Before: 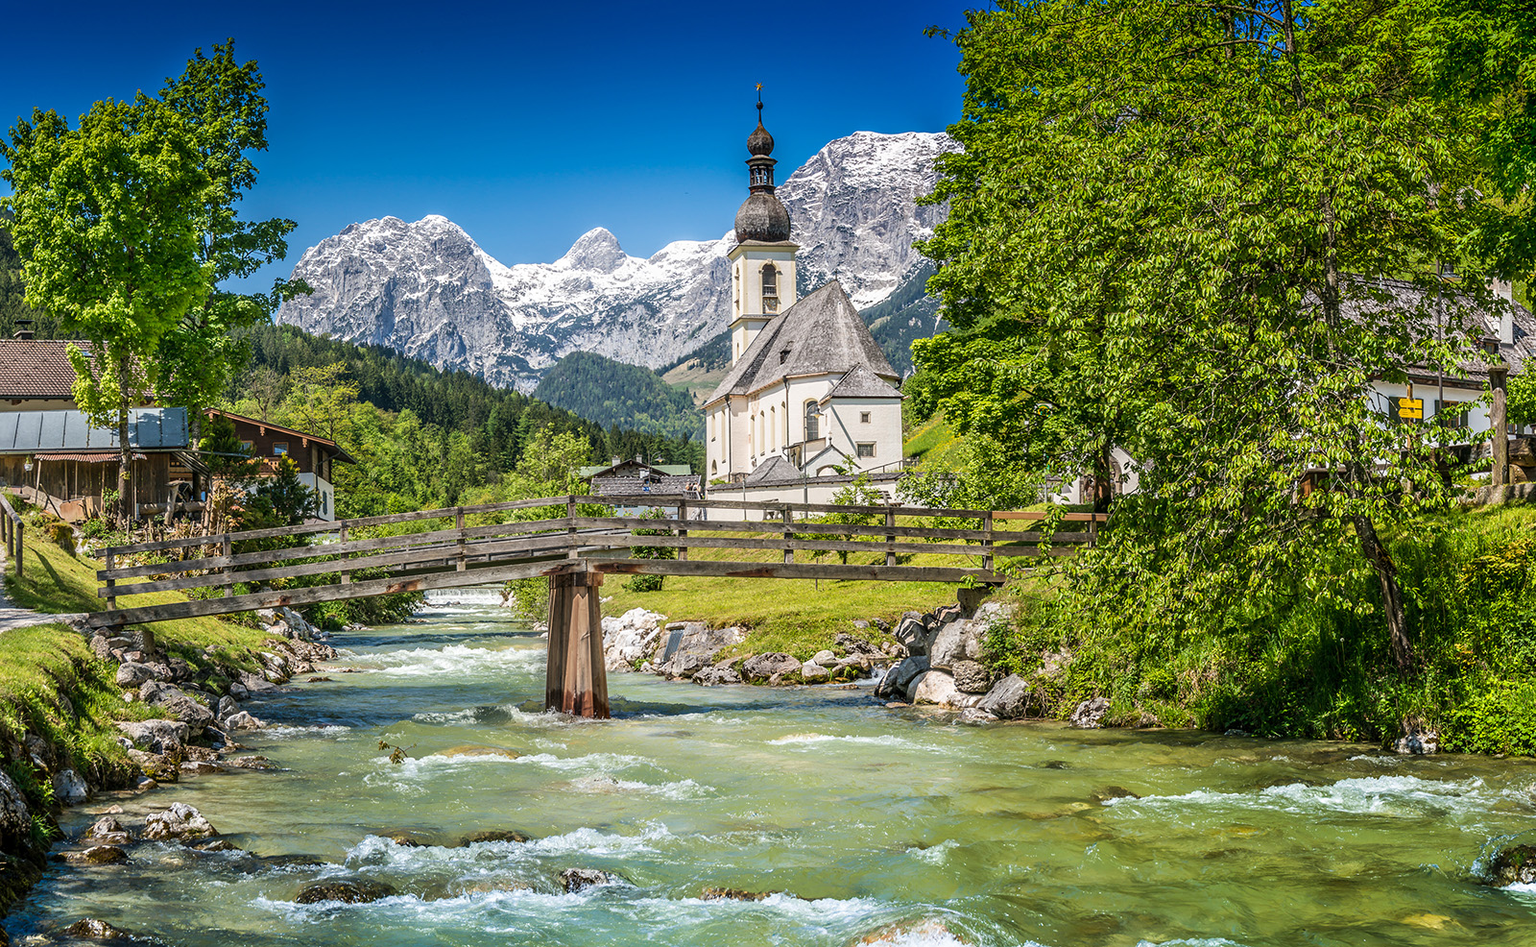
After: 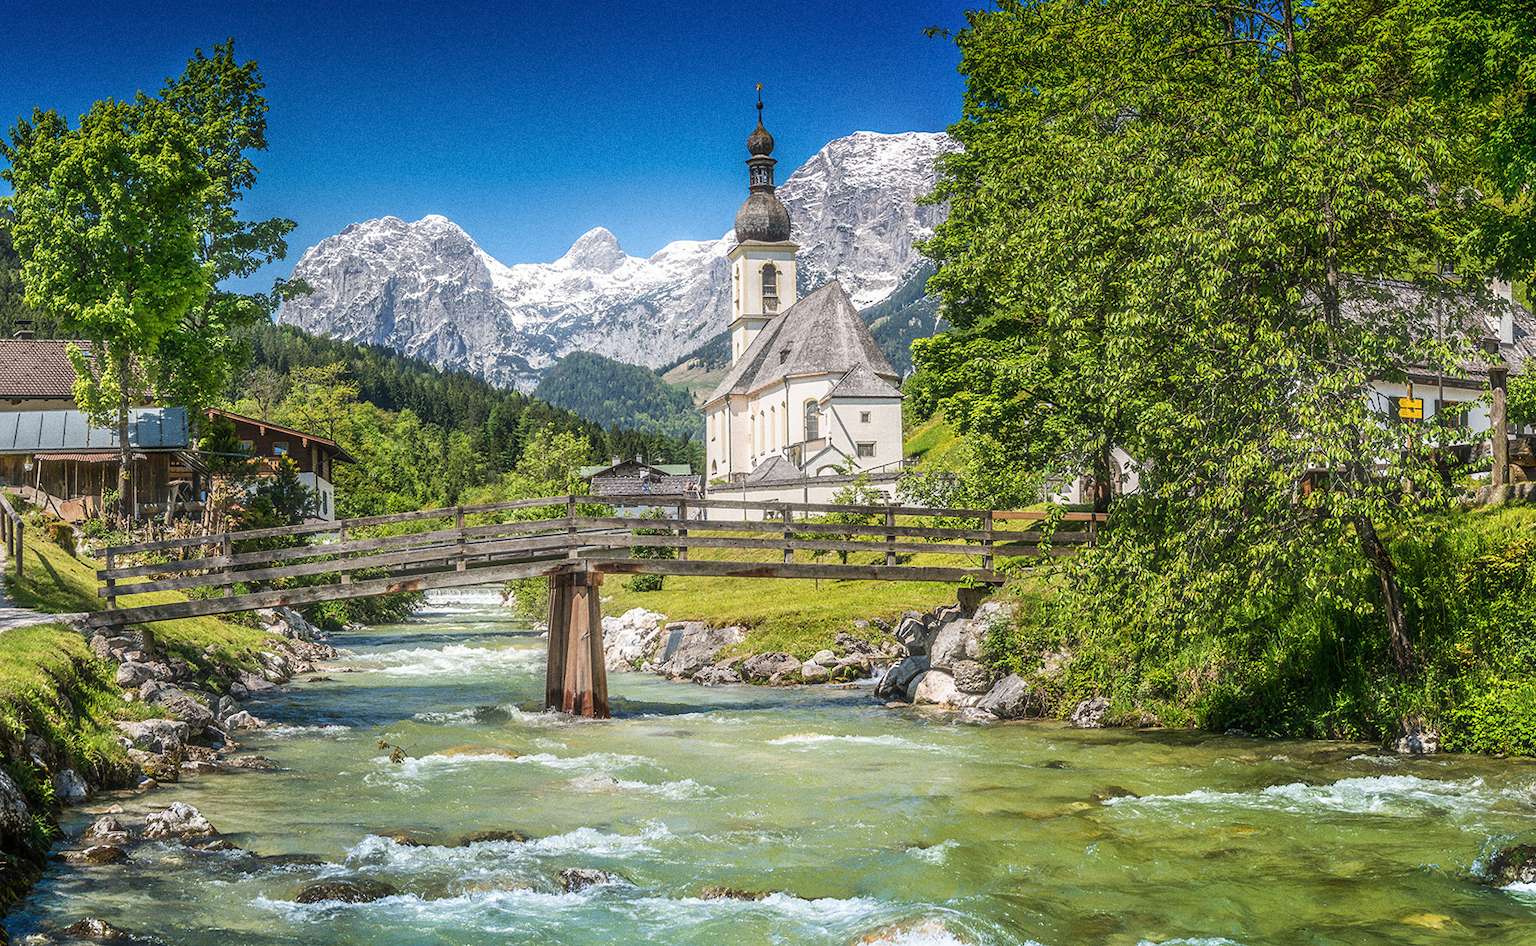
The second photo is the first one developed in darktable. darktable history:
bloom: size 9%, threshold 100%, strength 7%
haze removal: strength -0.05
grain: on, module defaults
